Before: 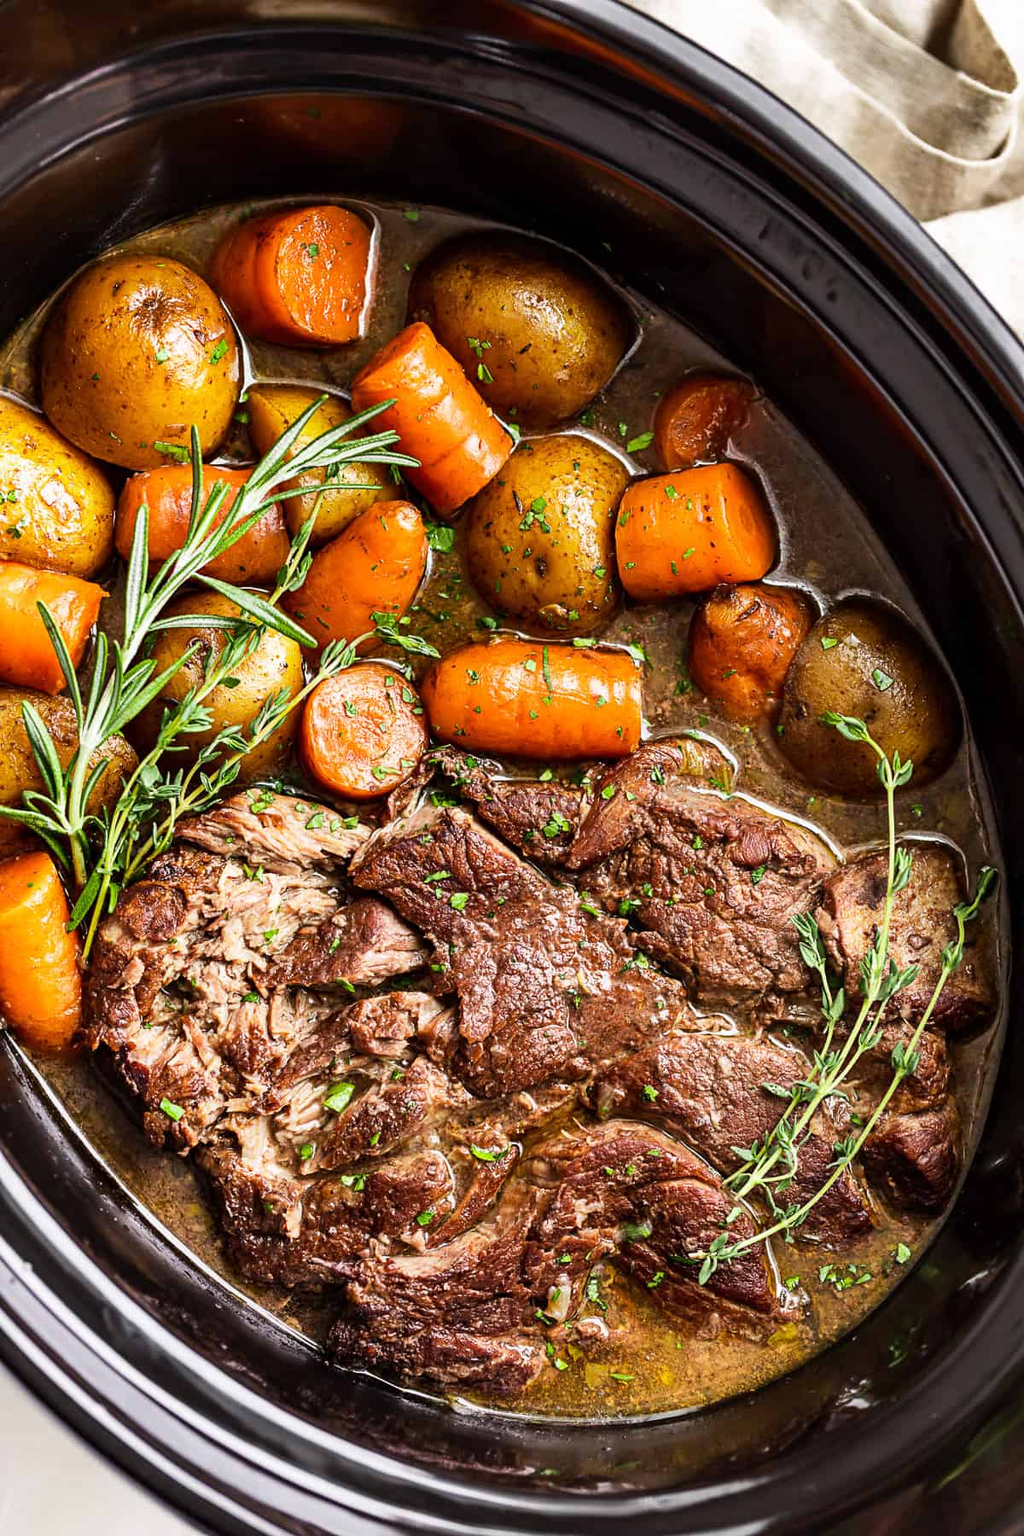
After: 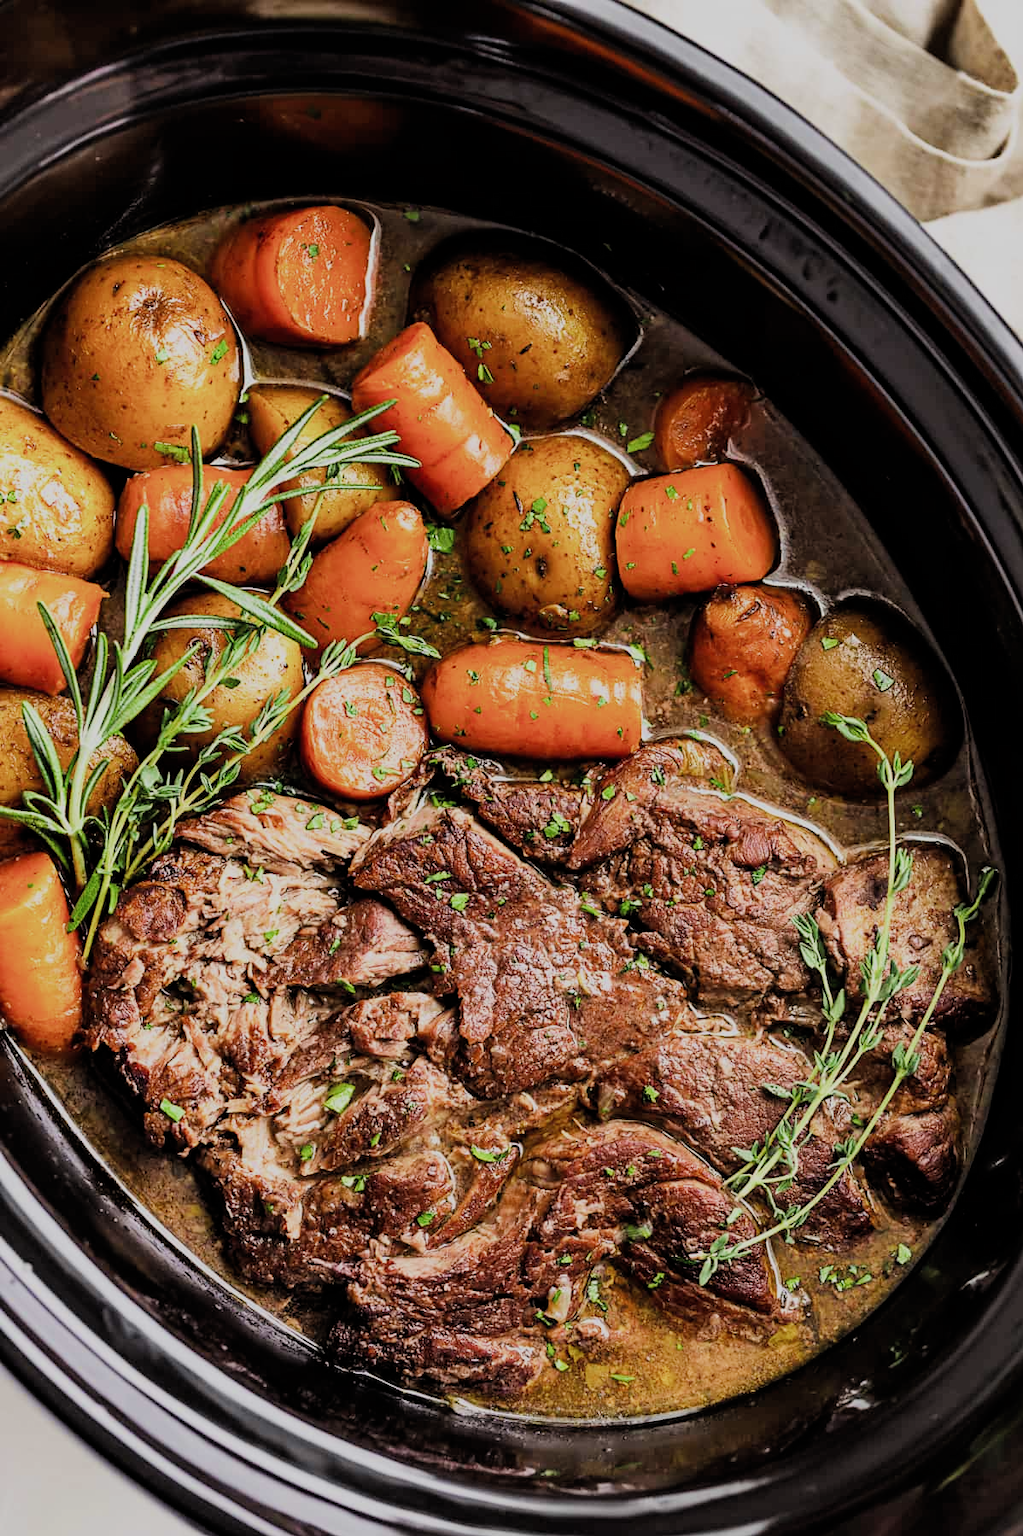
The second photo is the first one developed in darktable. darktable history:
crop: left 0.014%
filmic rgb: black relative exposure -7.21 EV, white relative exposure 5.37 EV, hardness 3.02, add noise in highlights 0, color science v3 (2019), use custom middle-gray values true, contrast in highlights soft
